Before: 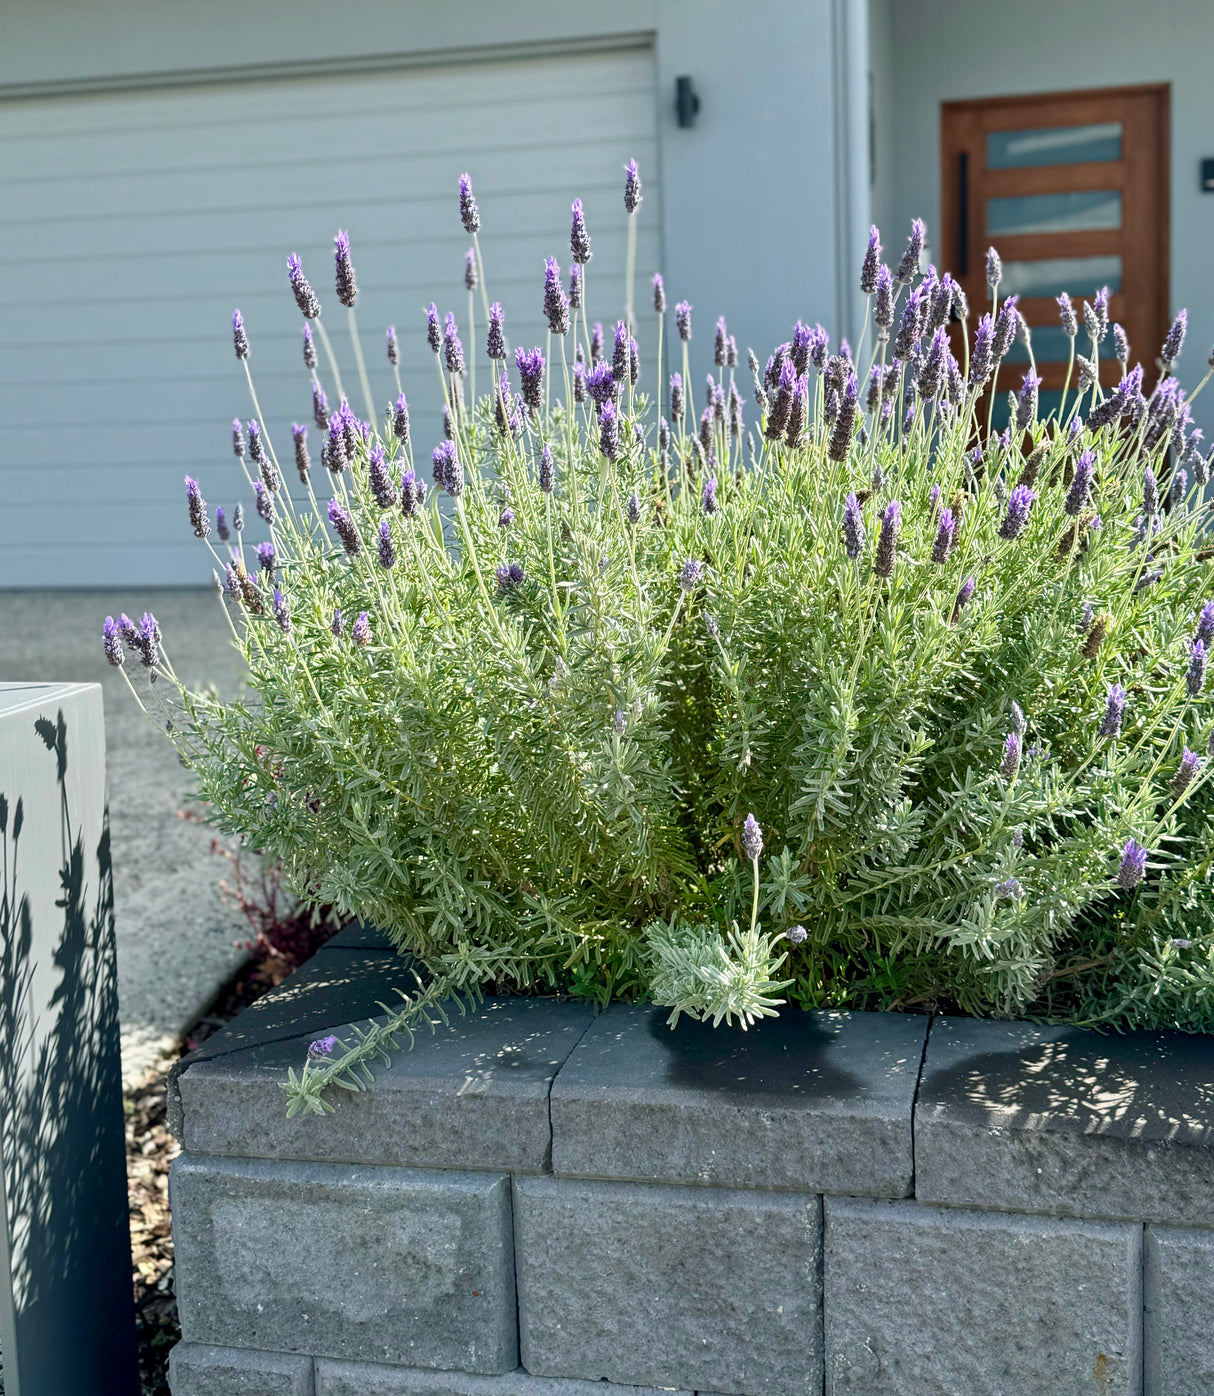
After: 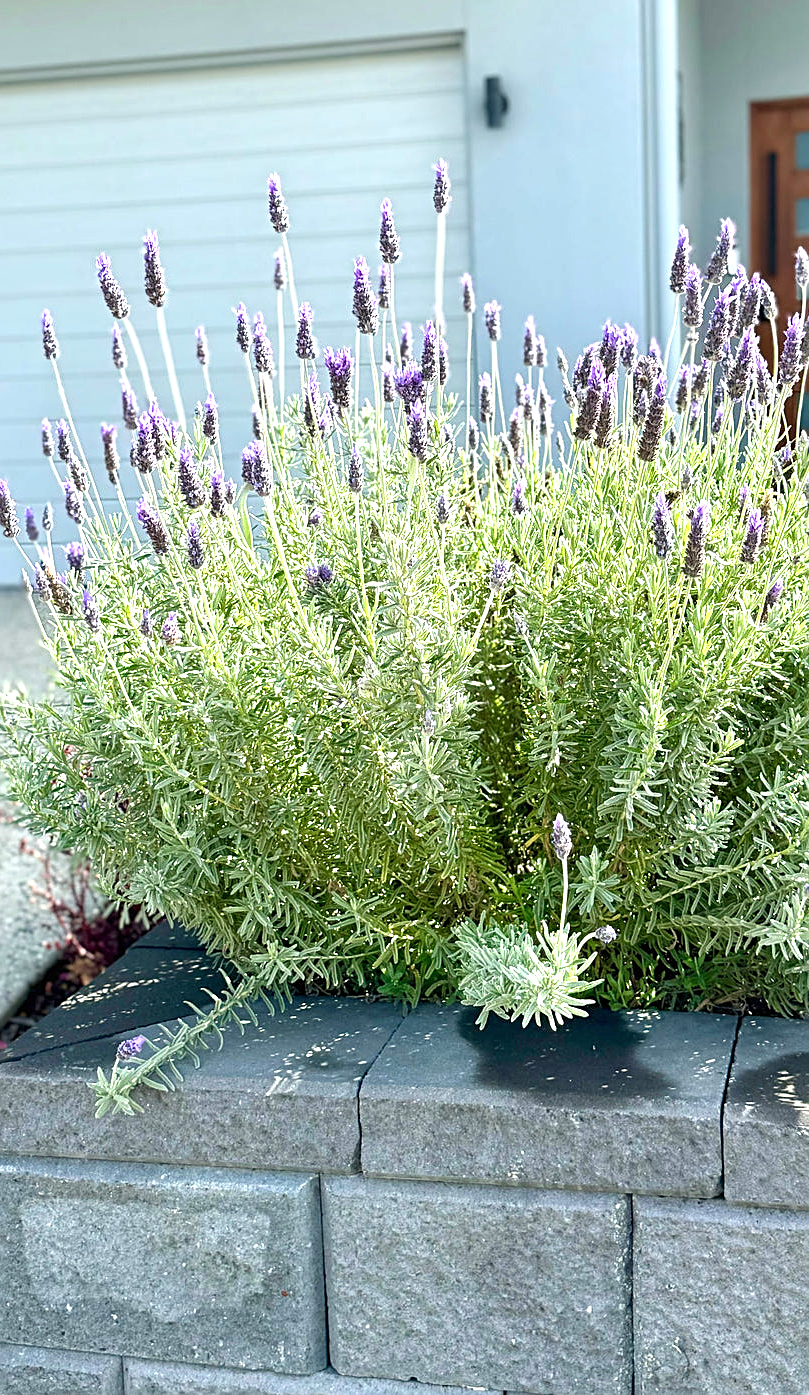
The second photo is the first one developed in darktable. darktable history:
sharpen: on, module defaults
exposure: black level correction 0, exposure 0.95 EV, compensate exposure bias true, compensate highlight preservation false
crop and rotate: left 15.754%, right 17.579%
